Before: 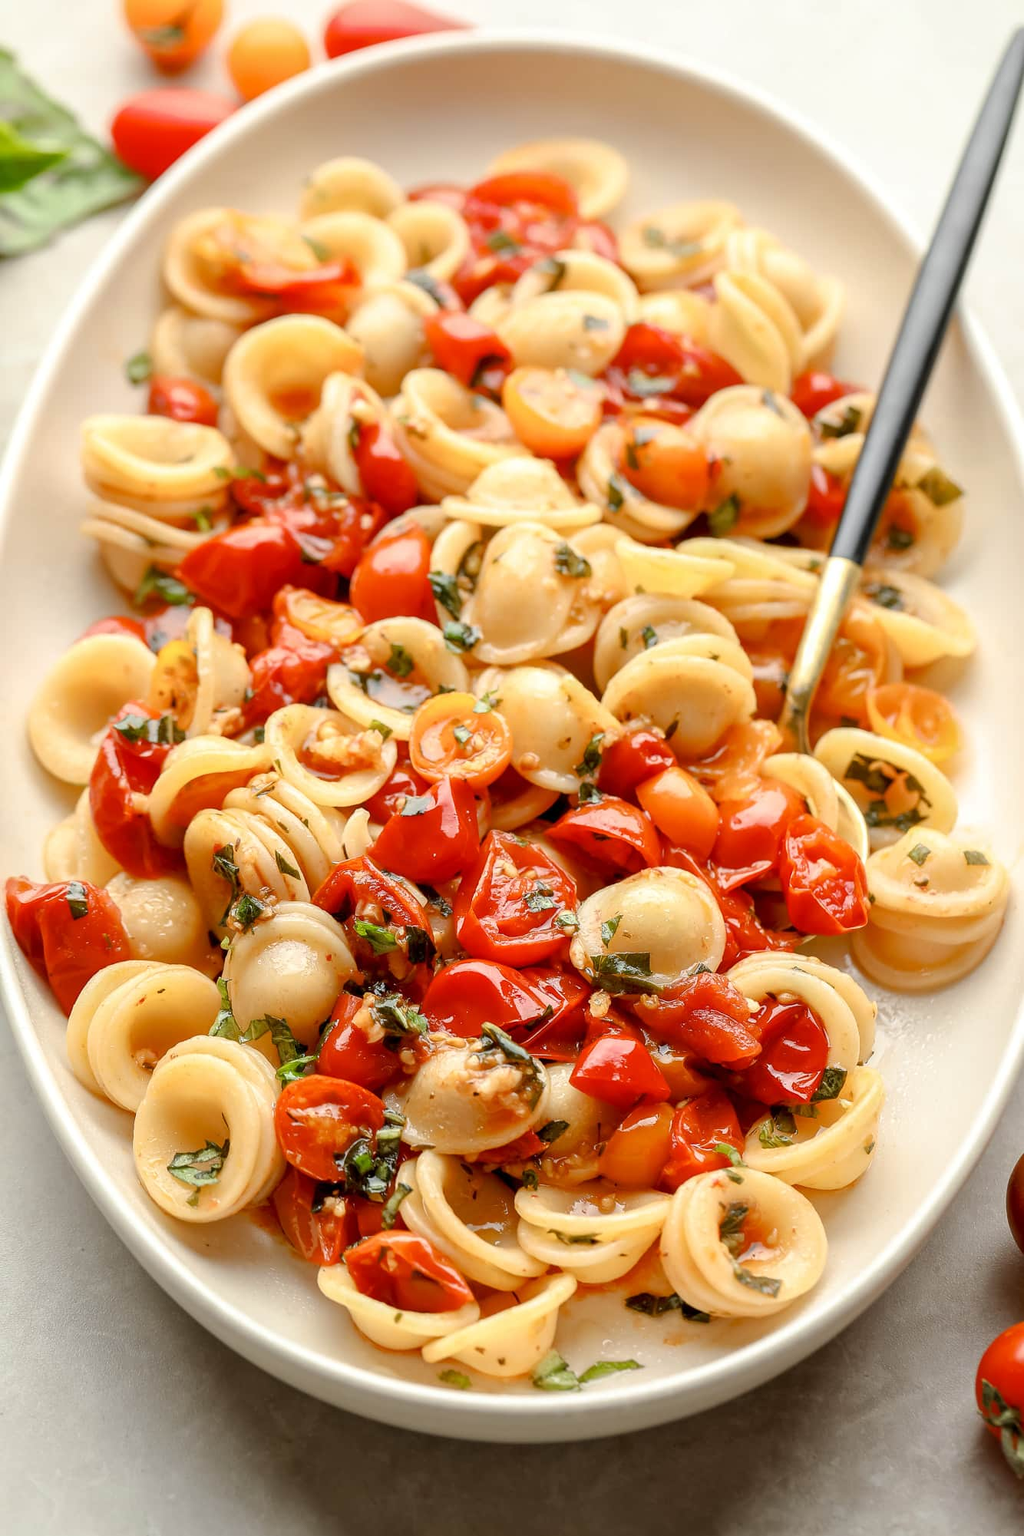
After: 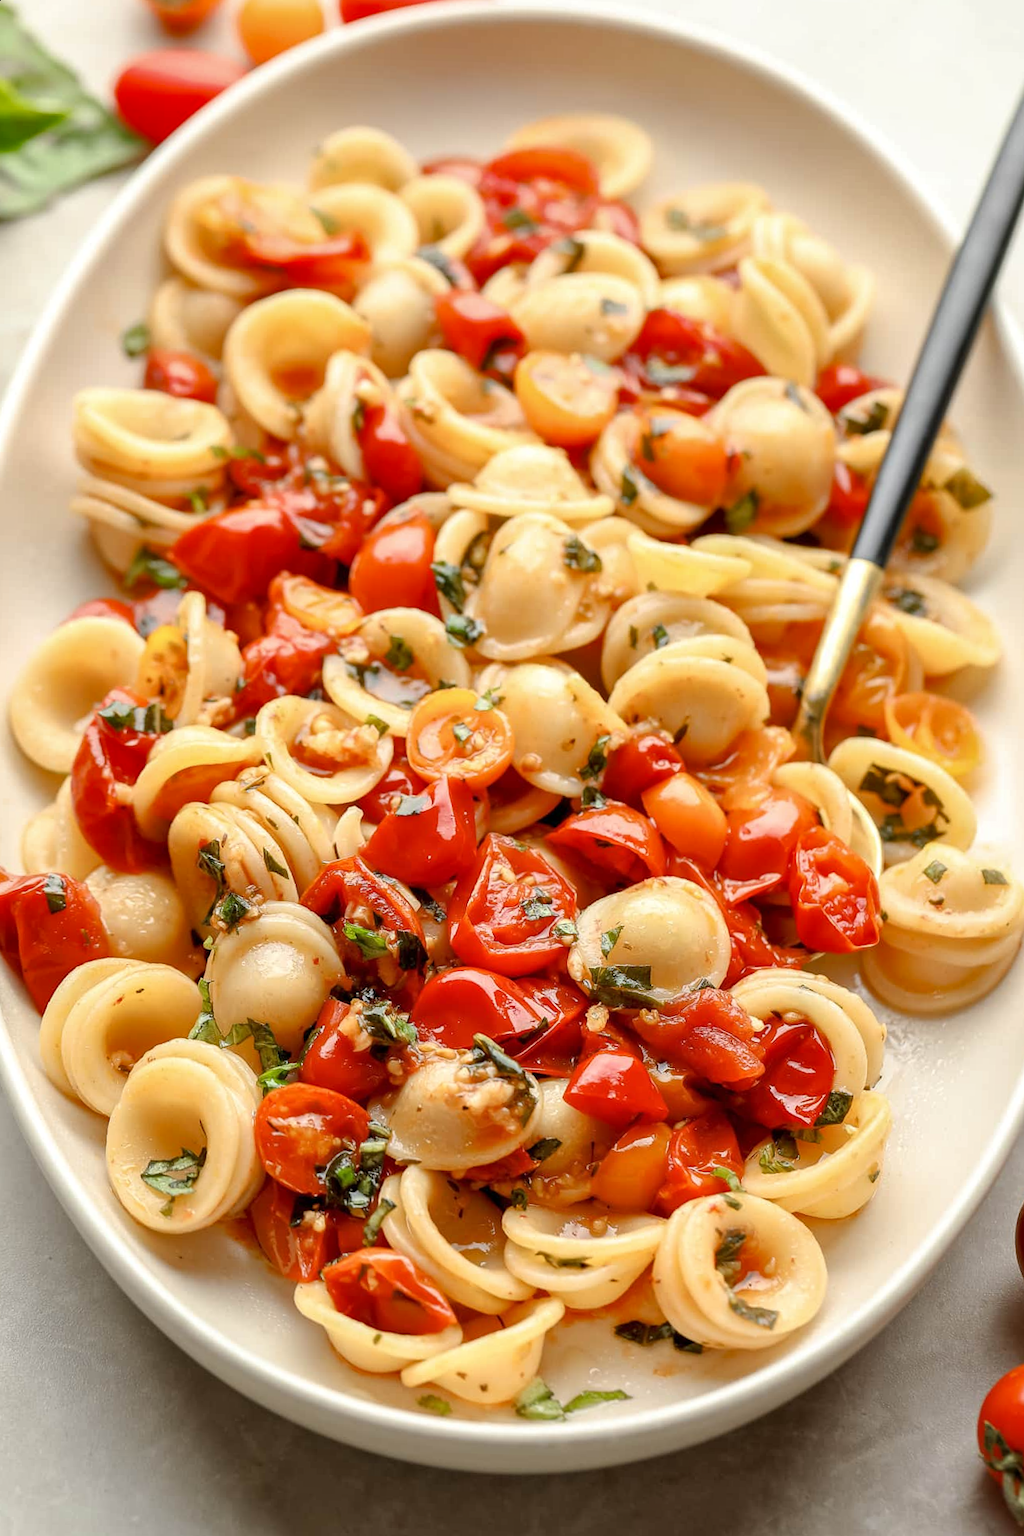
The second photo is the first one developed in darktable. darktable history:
shadows and highlights: shadows 29.61, highlights -30.47, low approximation 0.01, soften with gaussian
crop and rotate: angle -1.69°
